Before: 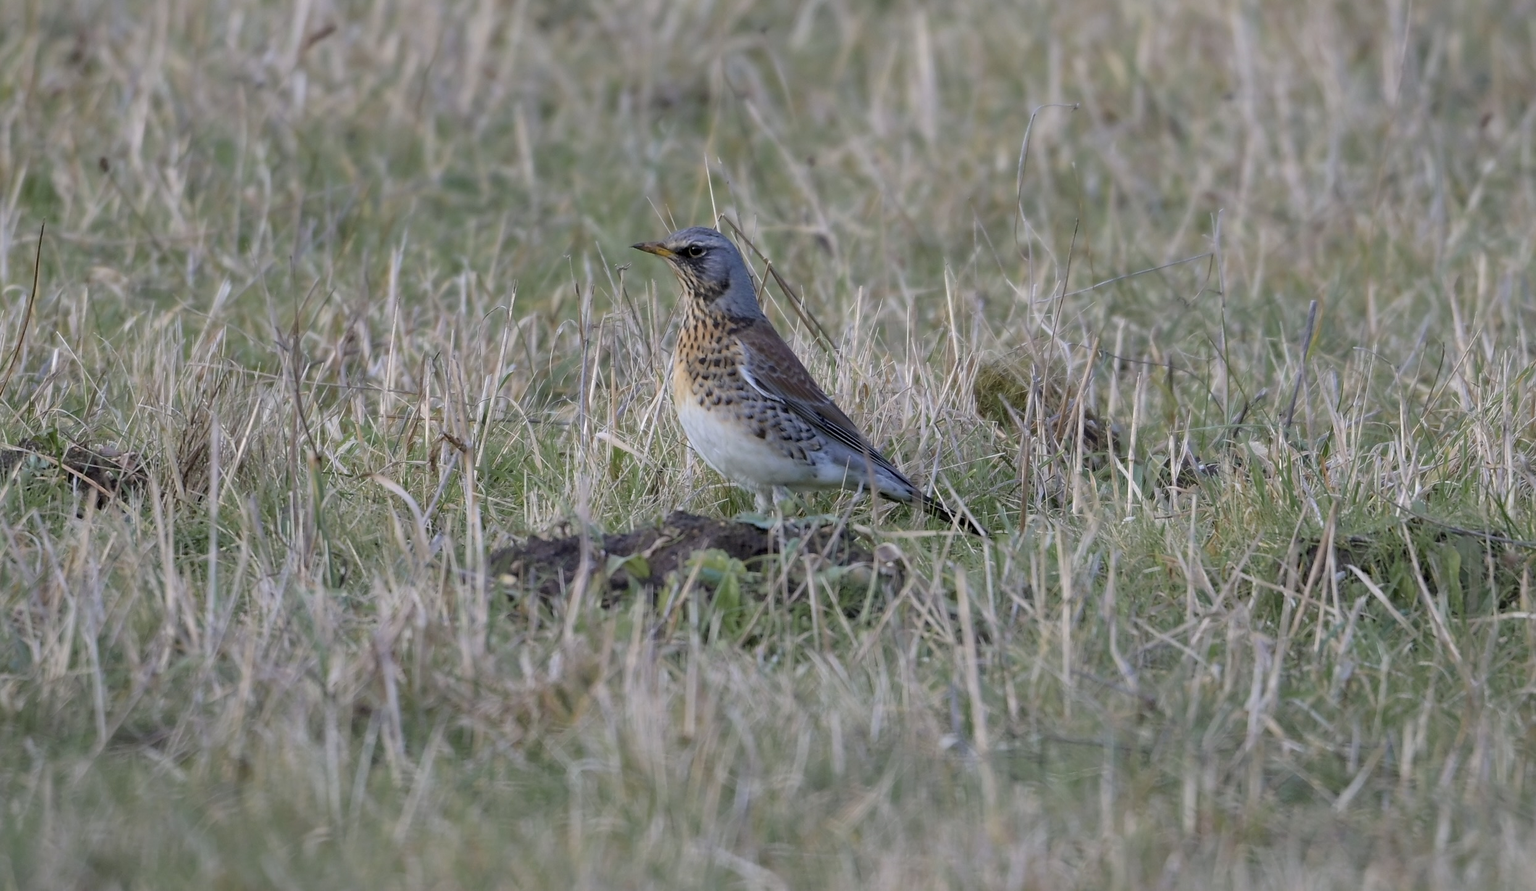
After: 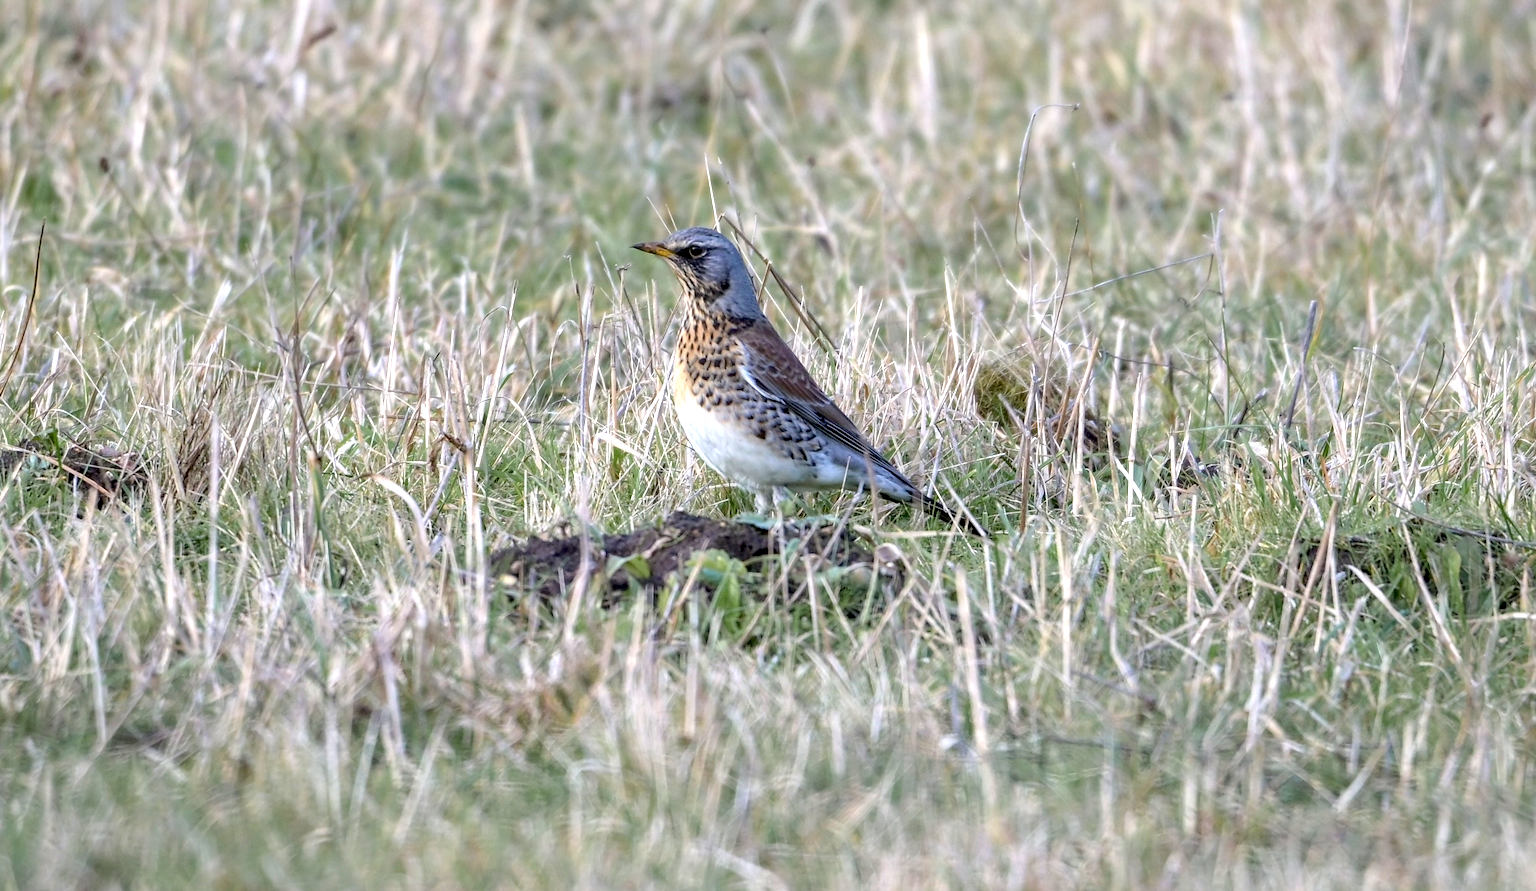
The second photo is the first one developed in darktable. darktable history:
local contrast: highlights 36%, detail 135%
exposure: black level correction 0.008, exposure 0.97 EV, compensate highlight preservation false
